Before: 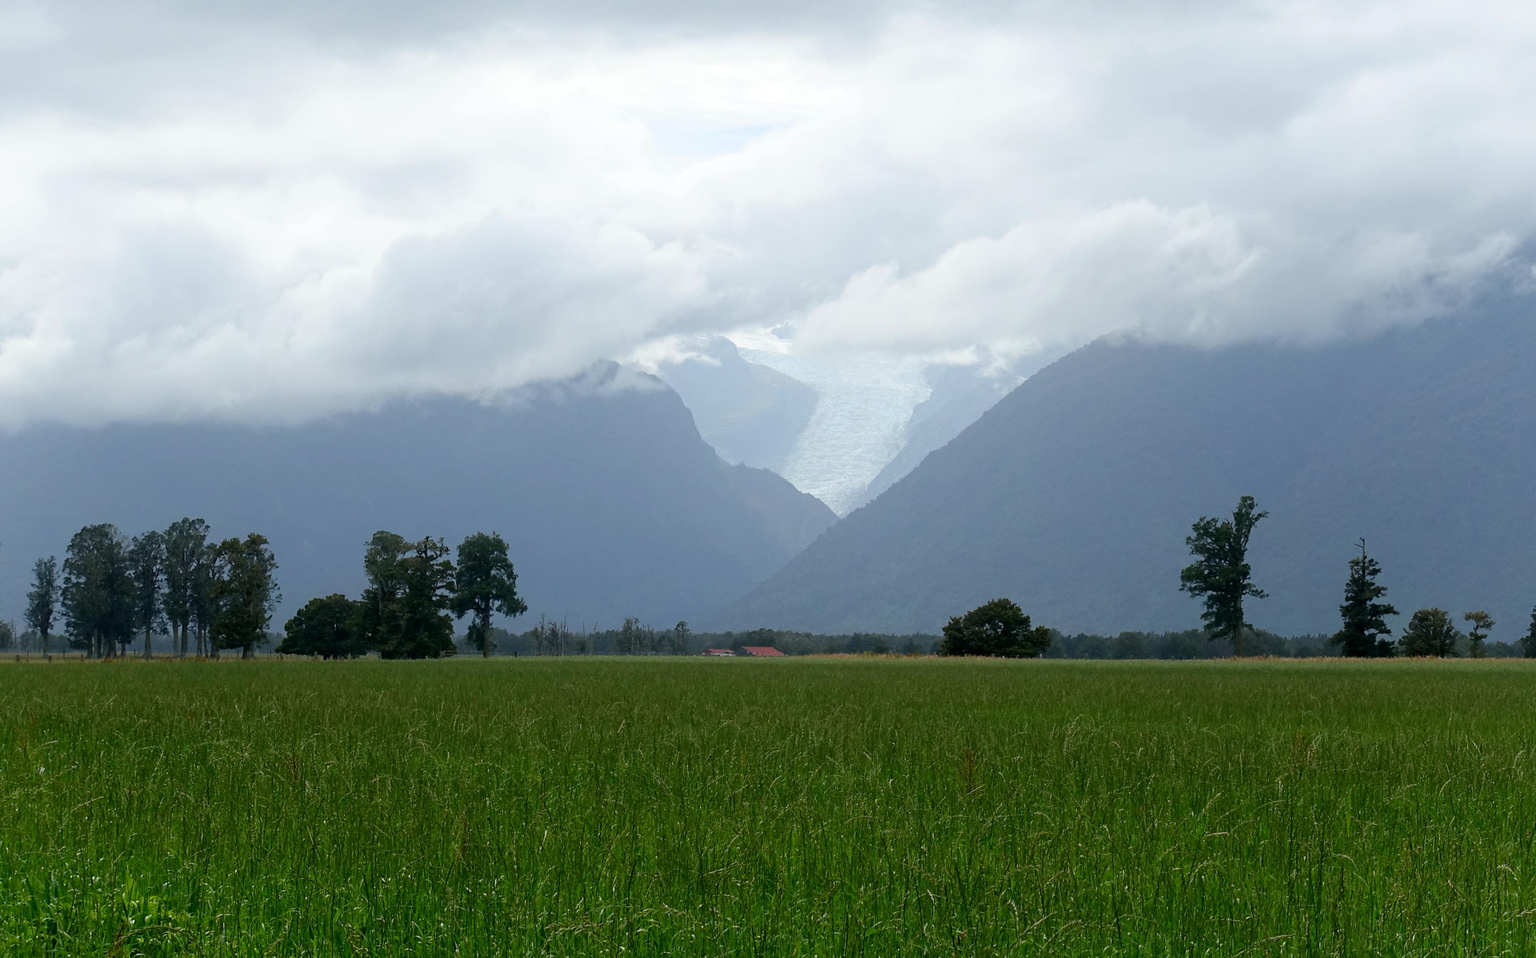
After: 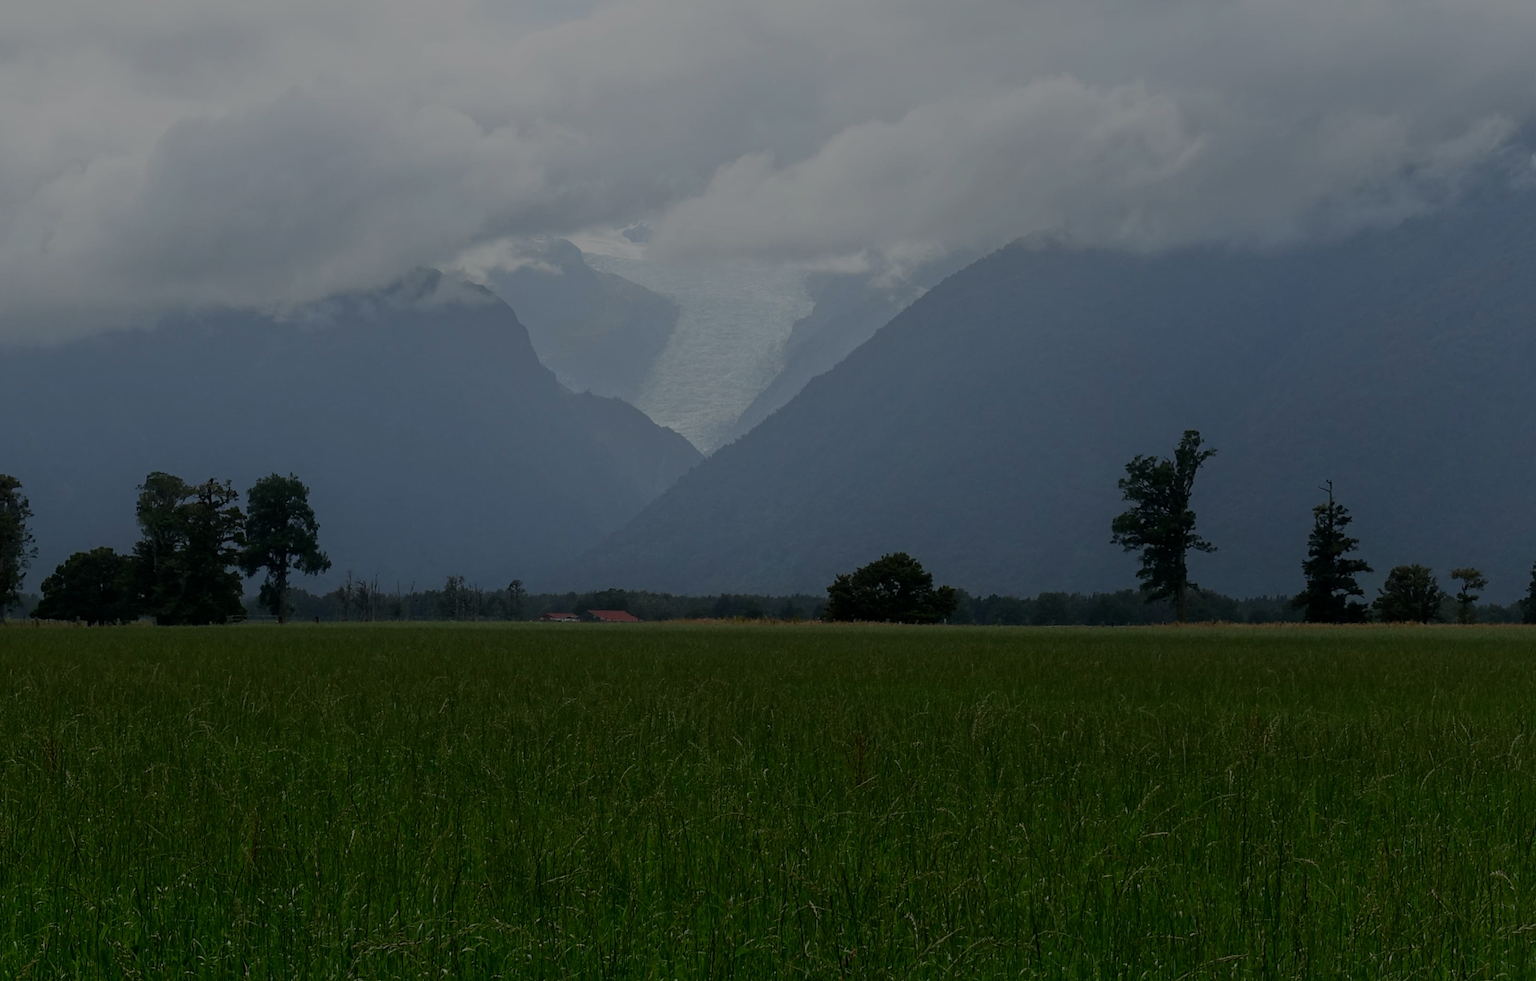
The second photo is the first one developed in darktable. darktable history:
crop: left 16.315%, top 14.246%
white balance: red 1, blue 1
tone equalizer: -8 EV -2 EV, -7 EV -2 EV, -6 EV -2 EV, -5 EV -2 EV, -4 EV -2 EV, -3 EV -2 EV, -2 EV -2 EV, -1 EV -1.63 EV, +0 EV -2 EV
exposure: exposure 0.236 EV, compensate highlight preservation false
